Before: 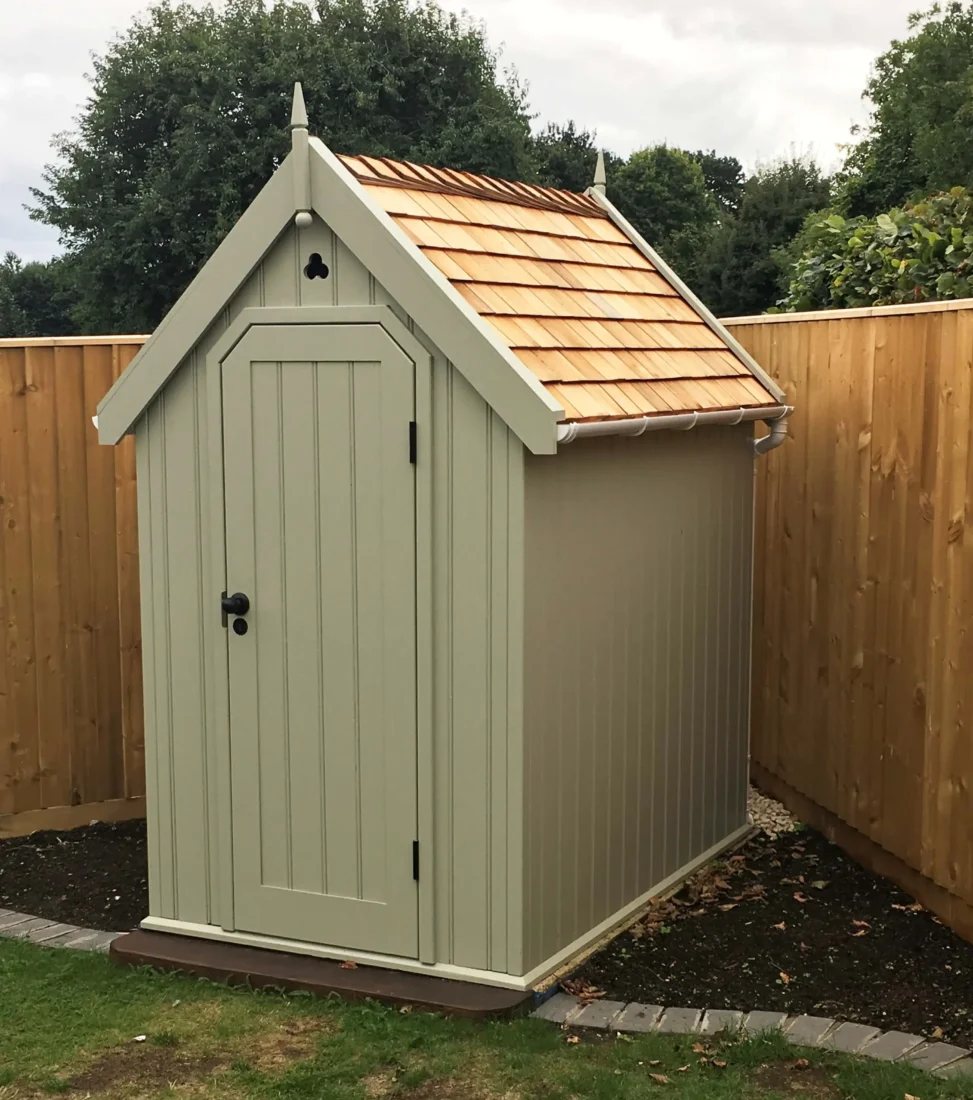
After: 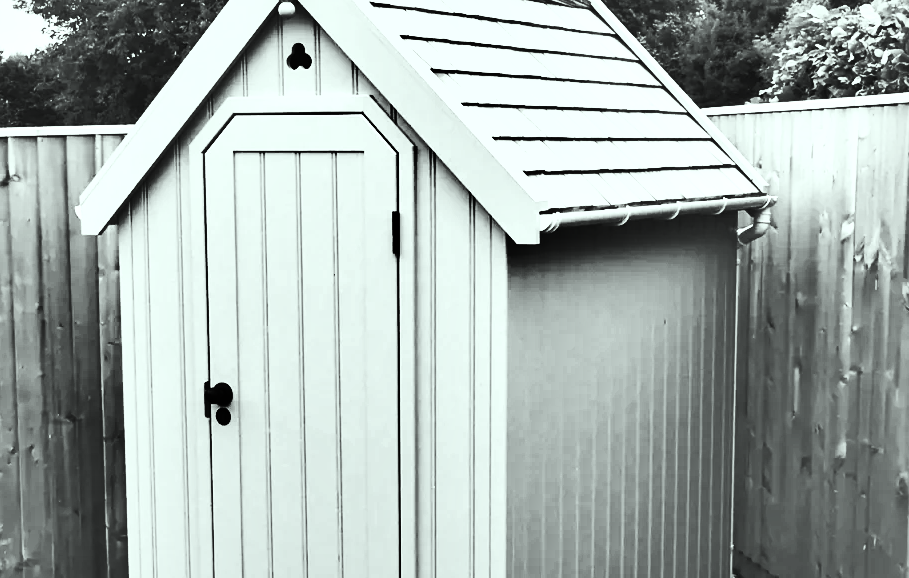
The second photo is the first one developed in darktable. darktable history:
crop: left 1.827%, top 19.113%, right 4.691%, bottom 28.256%
exposure: exposure 0.297 EV, compensate highlight preservation false
color correction: highlights a* -6.42, highlights b* 0.548
local contrast: mode bilateral grid, contrast 20, coarseness 50, detail 132%, midtone range 0.2
shadows and highlights: shadows 20.91, highlights -82.78, soften with gaussian
contrast brightness saturation: contrast 0.531, brightness 0.459, saturation -0.996
color balance rgb: power › chroma 2.126%, power › hue 165.08°, highlights gain › luminance 14.762%, perceptual saturation grading › global saturation 0.26%, perceptual brilliance grading › global brilliance 24.467%
